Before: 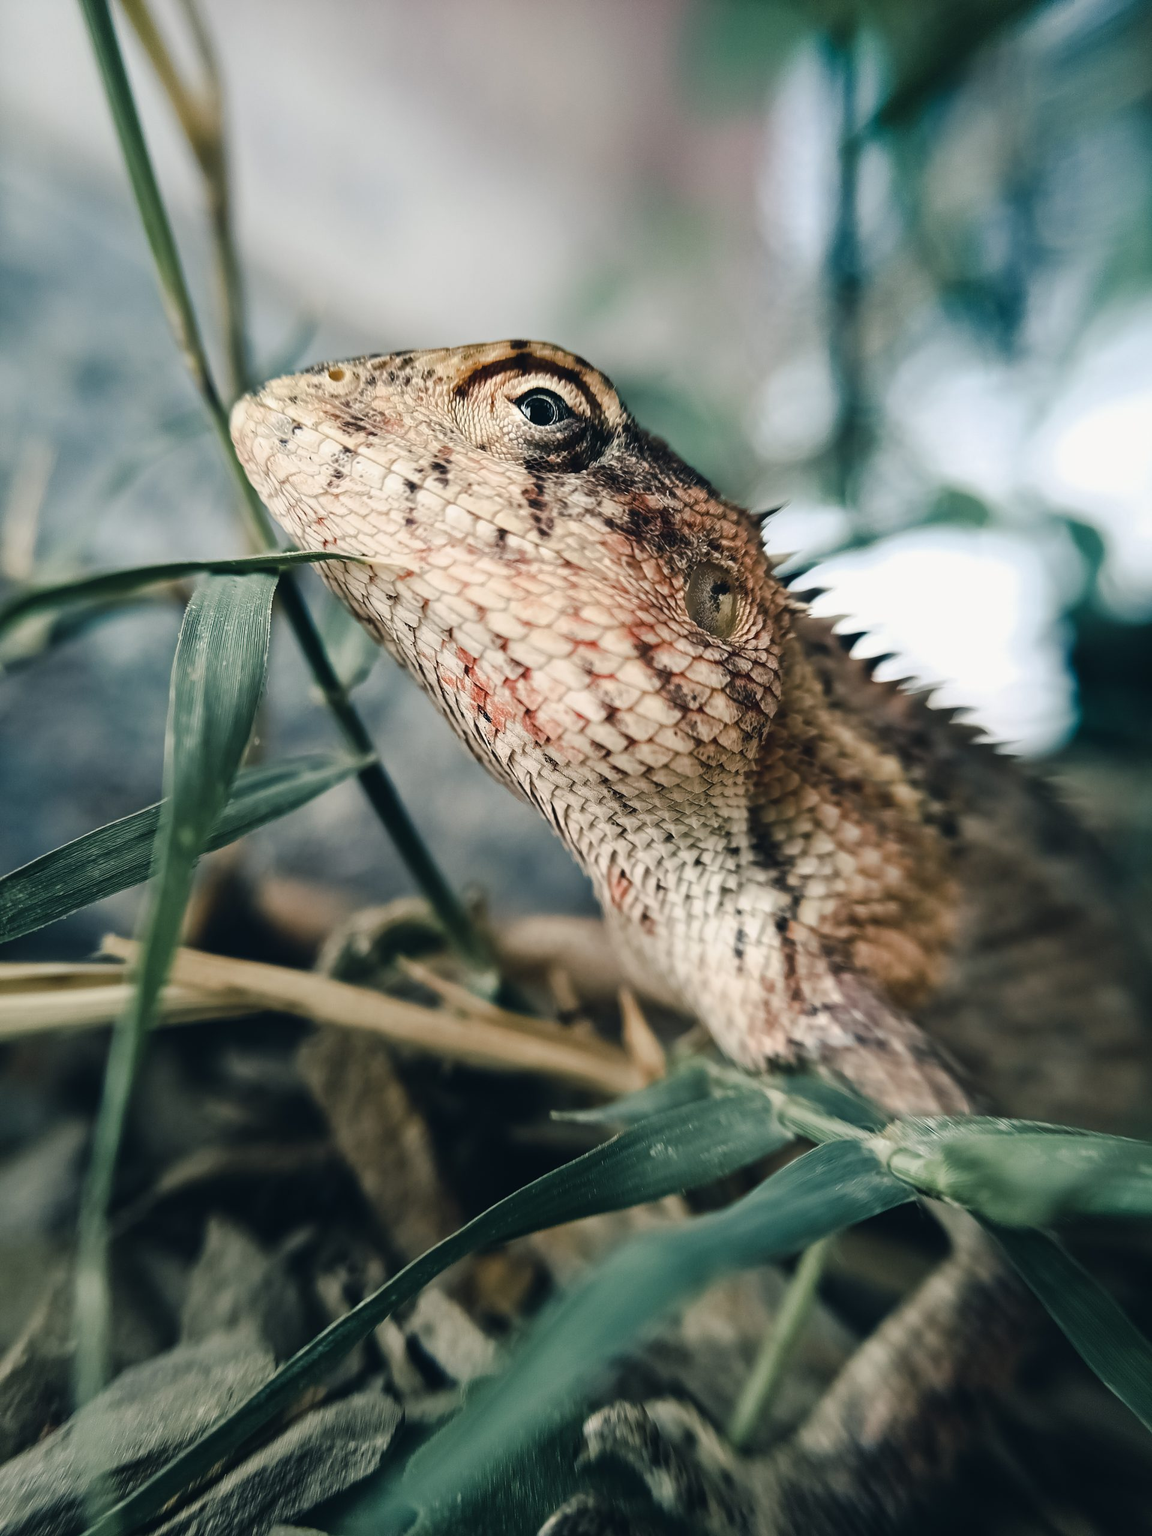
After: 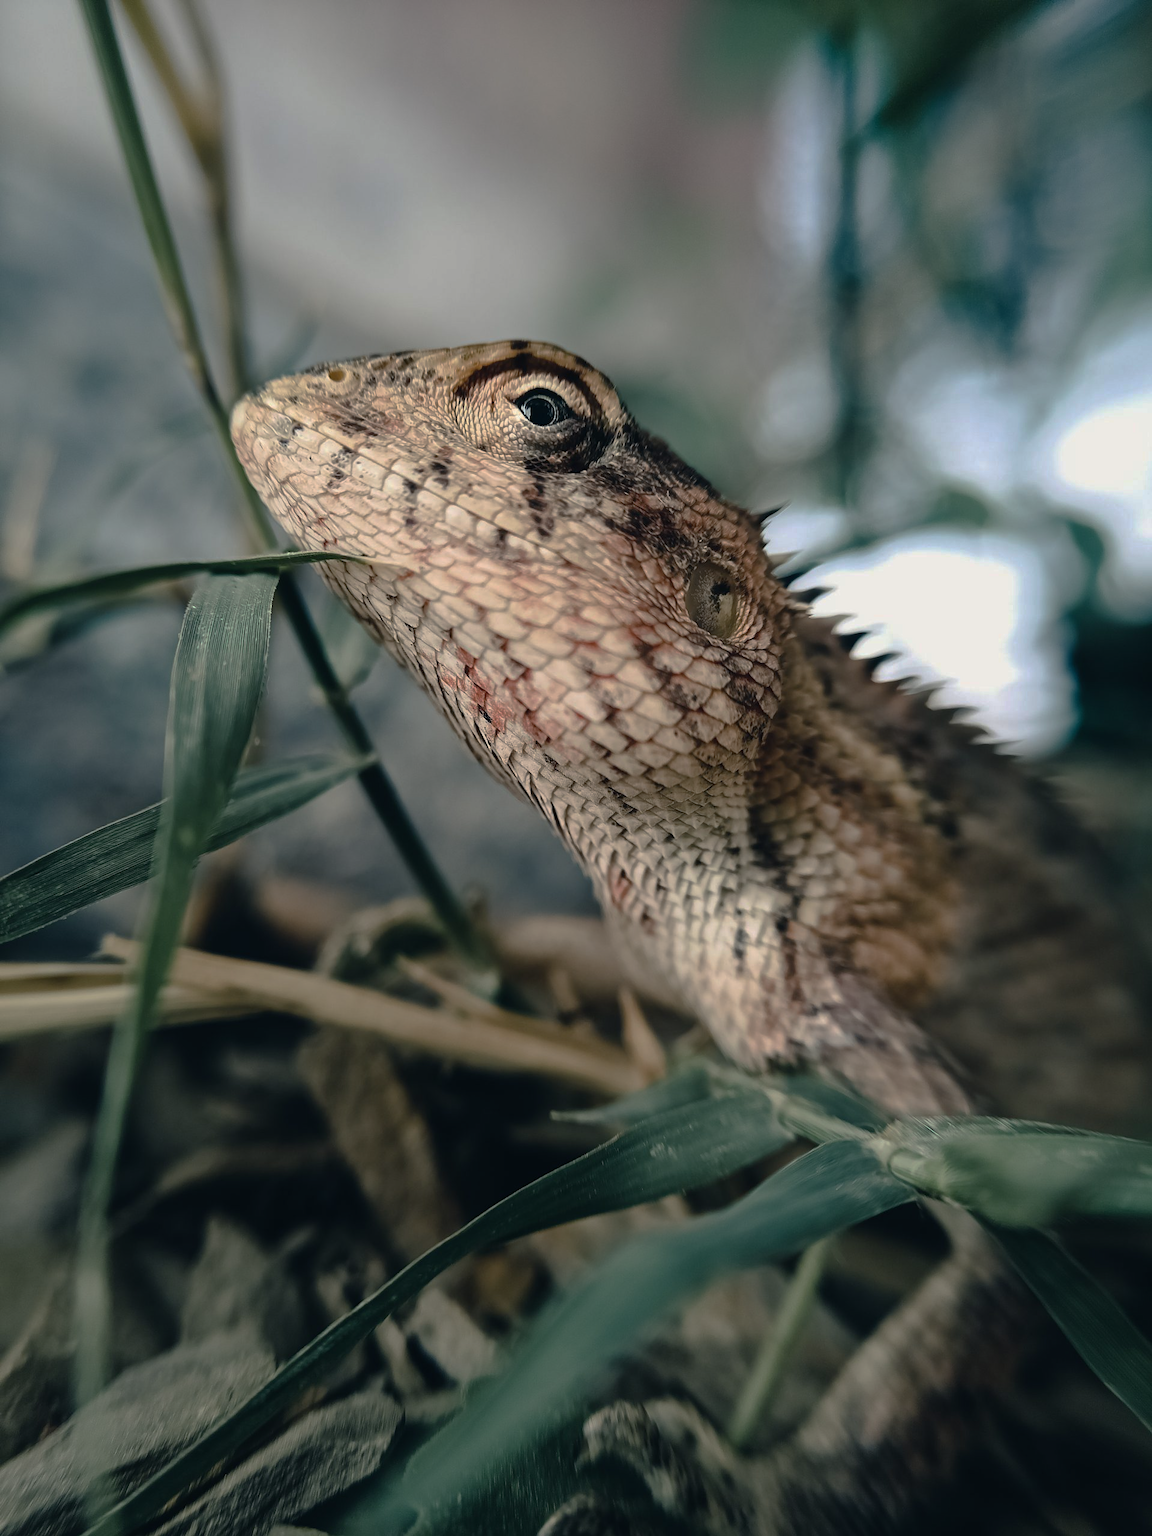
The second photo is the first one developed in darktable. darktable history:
color zones: curves: ch1 [(0.077, 0.436) (0.25, 0.5) (0.75, 0.5)]
base curve: curves: ch0 [(0, 0) (0.826, 0.587) (1, 1)], preserve colors none
